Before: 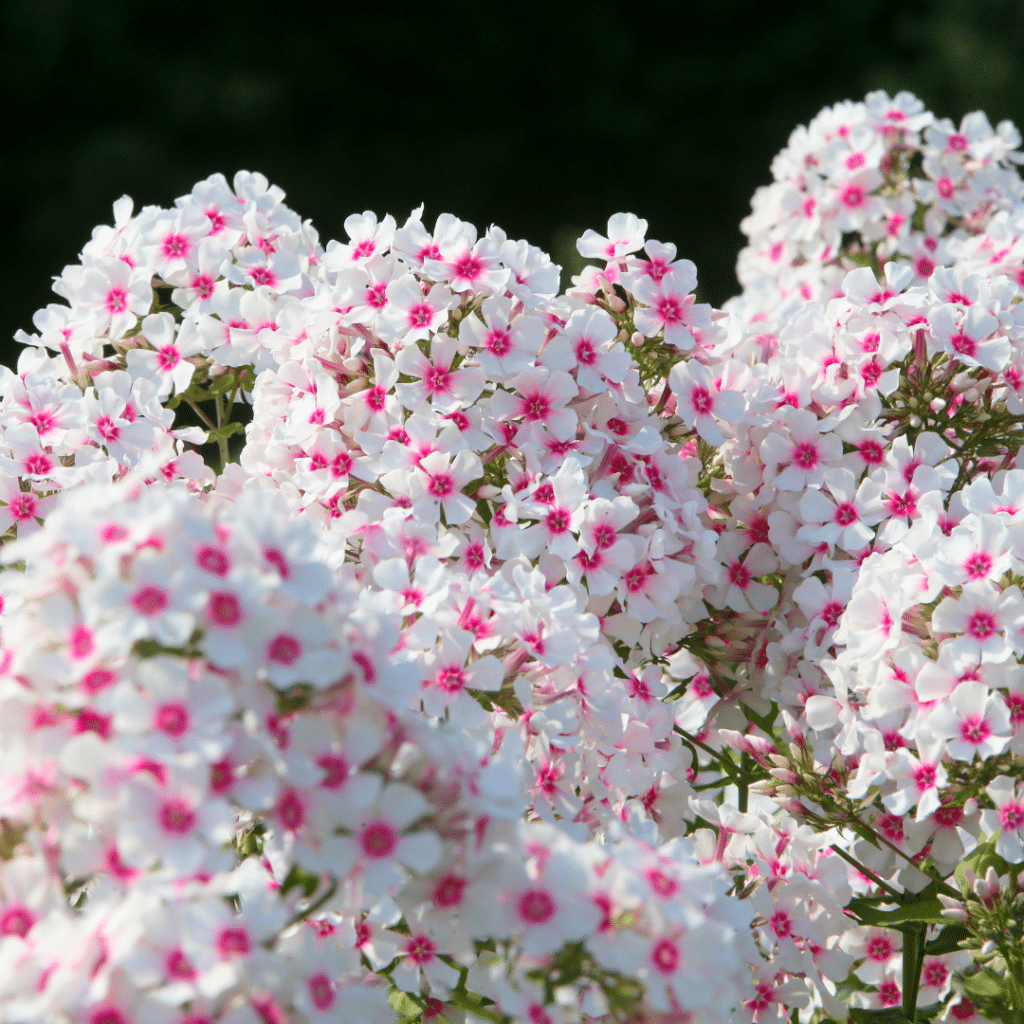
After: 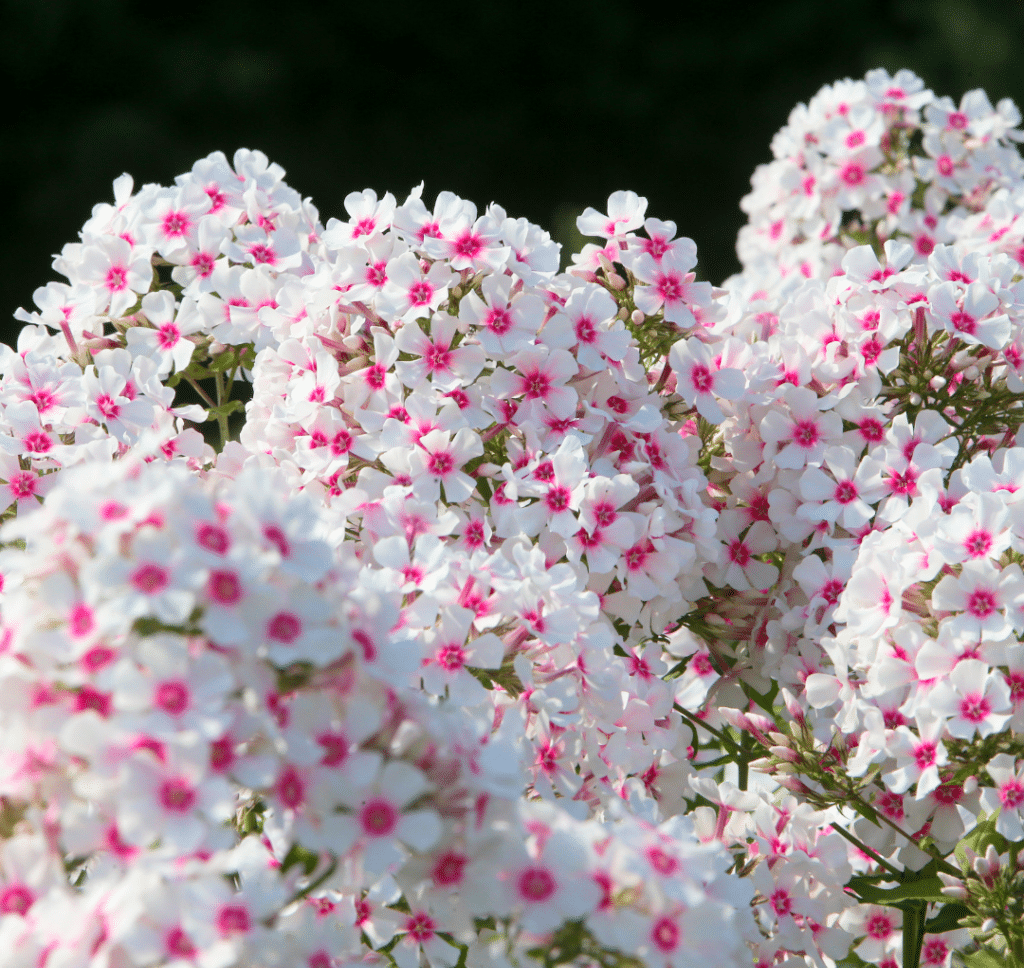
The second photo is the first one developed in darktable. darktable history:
crop and rotate: top 2.235%, bottom 3.197%
